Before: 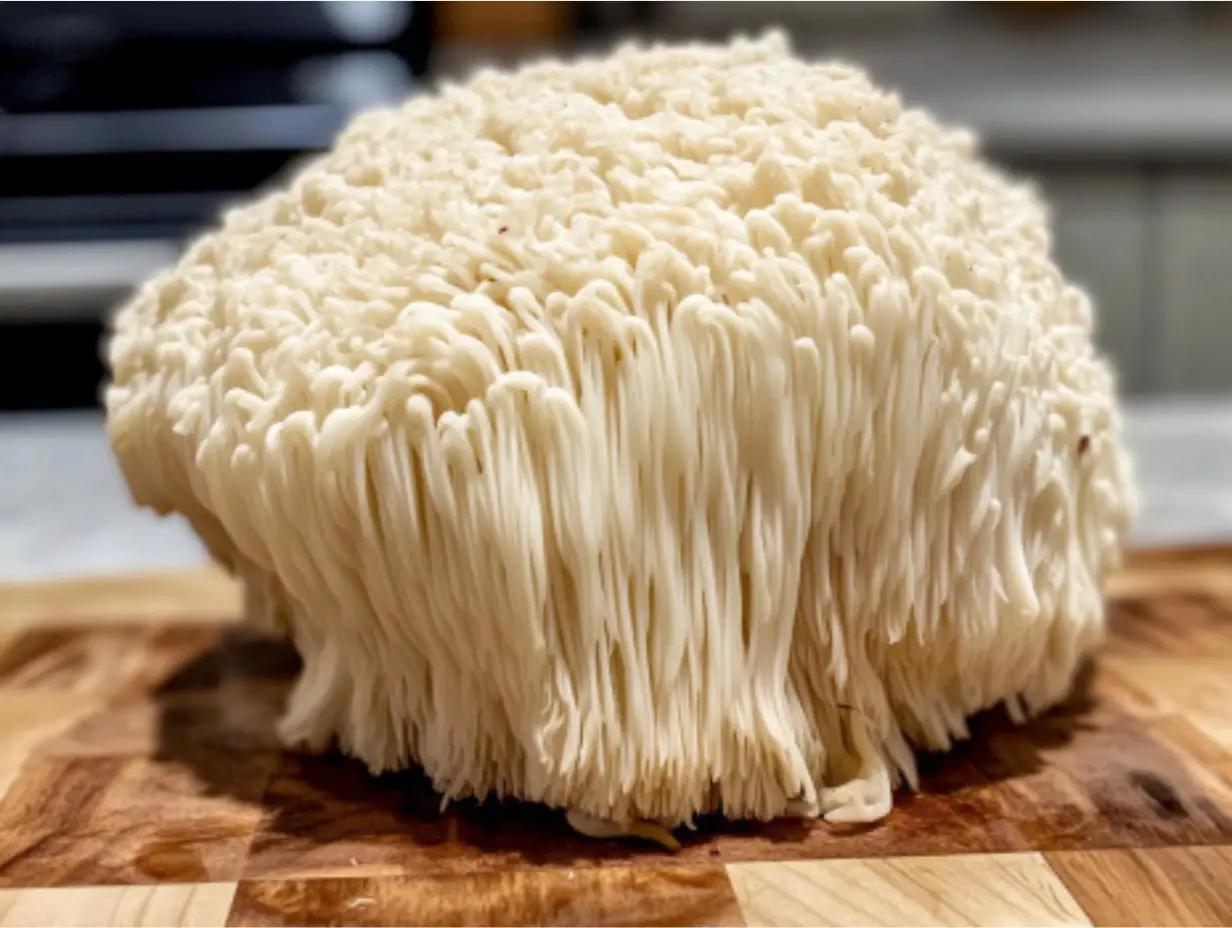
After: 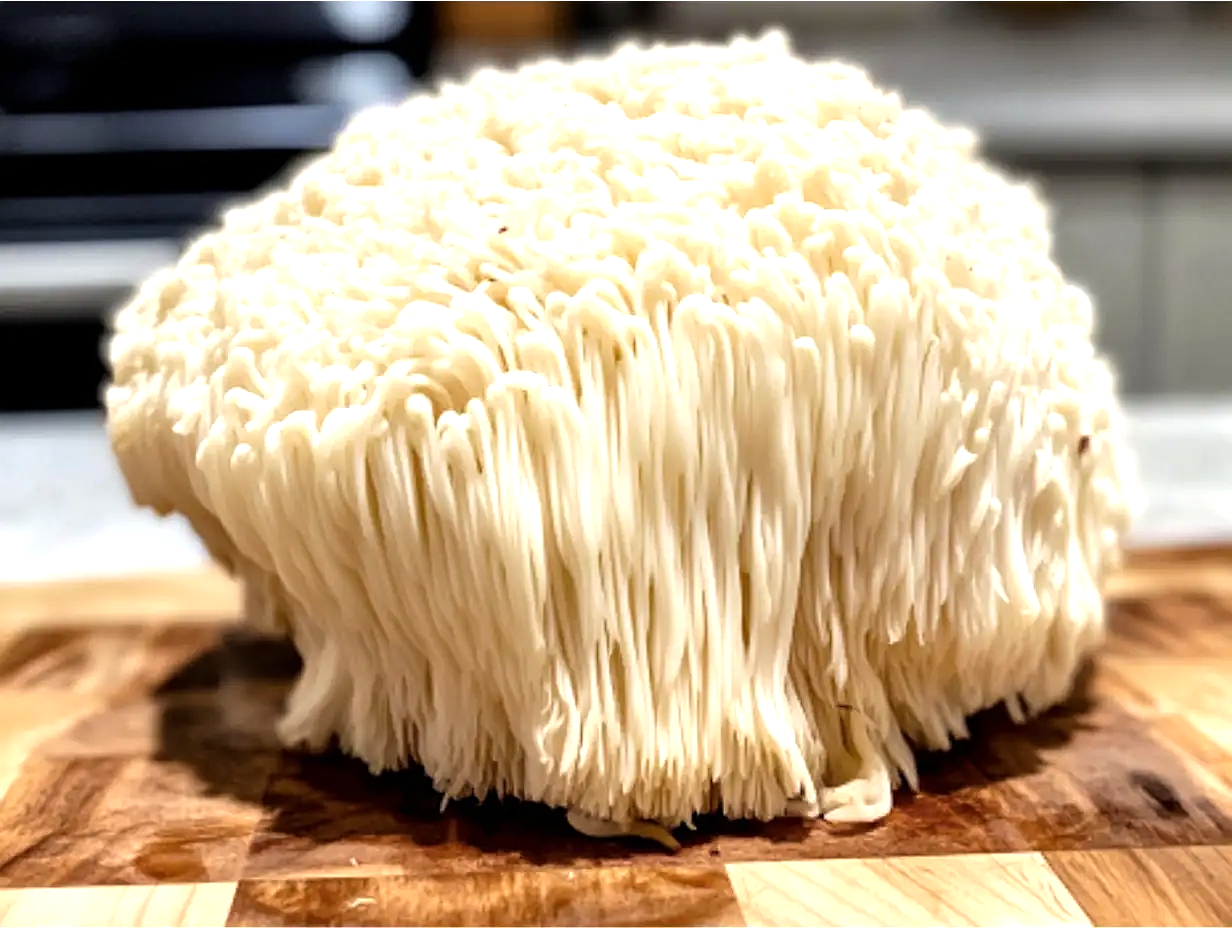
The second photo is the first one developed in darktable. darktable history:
tone equalizer: -8 EV -0.755 EV, -7 EV -0.669 EV, -6 EV -0.581 EV, -5 EV -0.416 EV, -3 EV 0.366 EV, -2 EV 0.6 EV, -1 EV 0.676 EV, +0 EV 0.741 EV, smoothing 1
sharpen: on, module defaults
